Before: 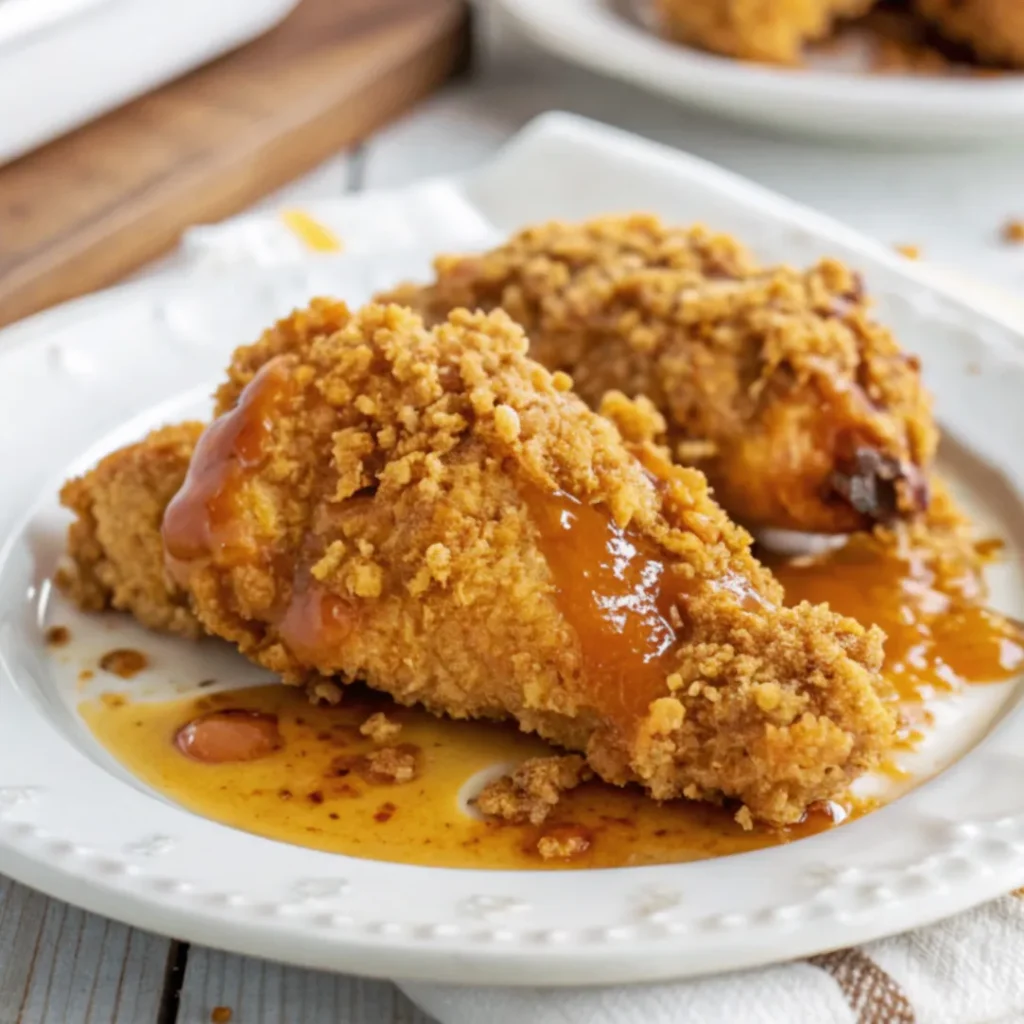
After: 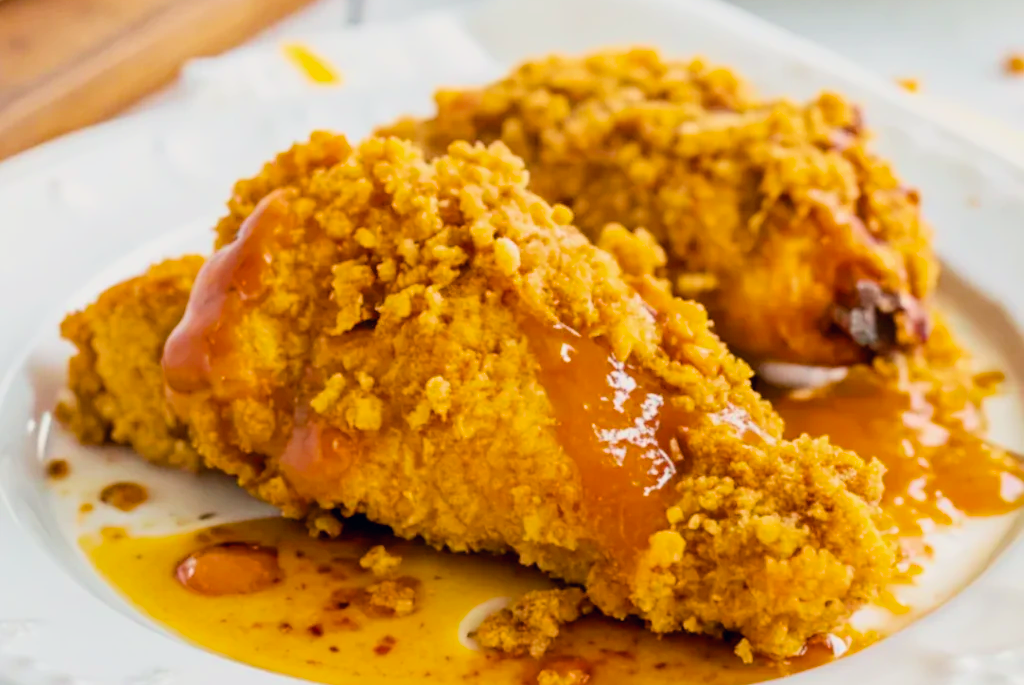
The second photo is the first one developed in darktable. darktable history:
crop: top 16.375%, bottom 16.677%
color balance rgb: perceptual saturation grading › global saturation 30.948%, global vibrance 11.311%, contrast 4.89%
sharpen: amount 0.214
contrast brightness saturation: contrast 0.026, brightness -0.031
exposure: black level correction 0, exposure 0.695 EV, compensate highlight preservation false
color correction: highlights a* 0.249, highlights b* 2.69, shadows a* -0.701, shadows b* -4.2
filmic rgb: black relative exposure -7.65 EV, white relative exposure 4.56 EV, hardness 3.61, color science v6 (2022)
